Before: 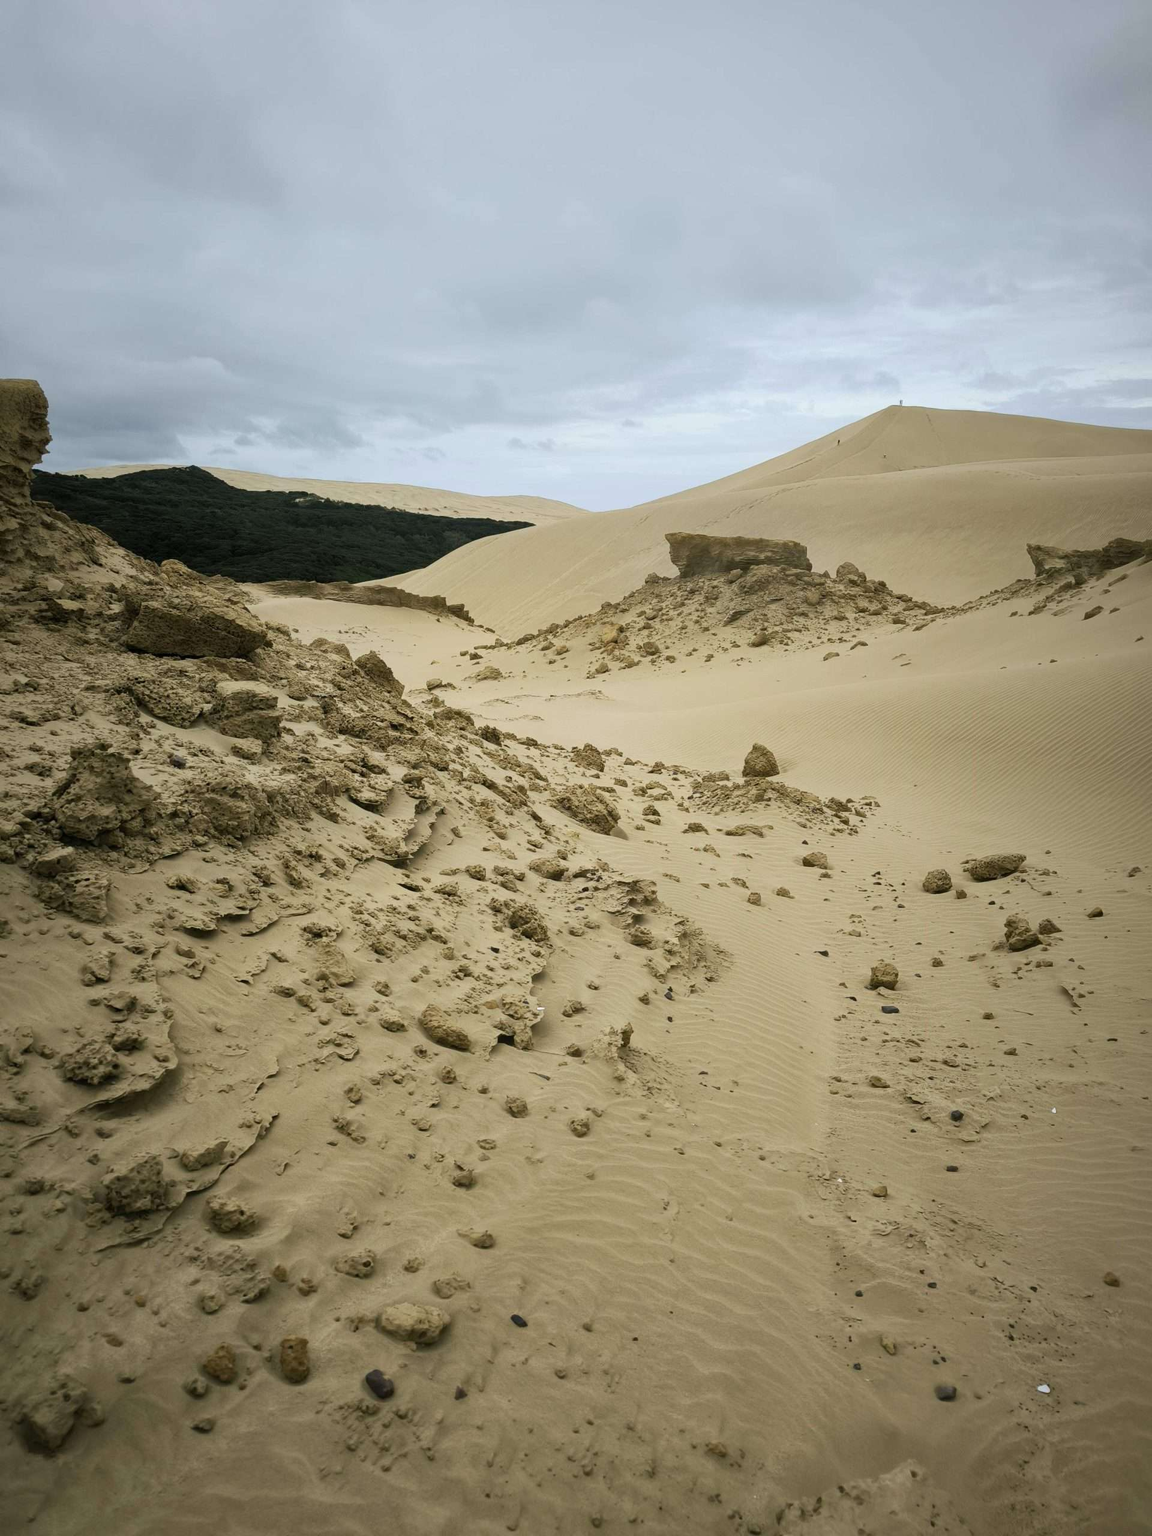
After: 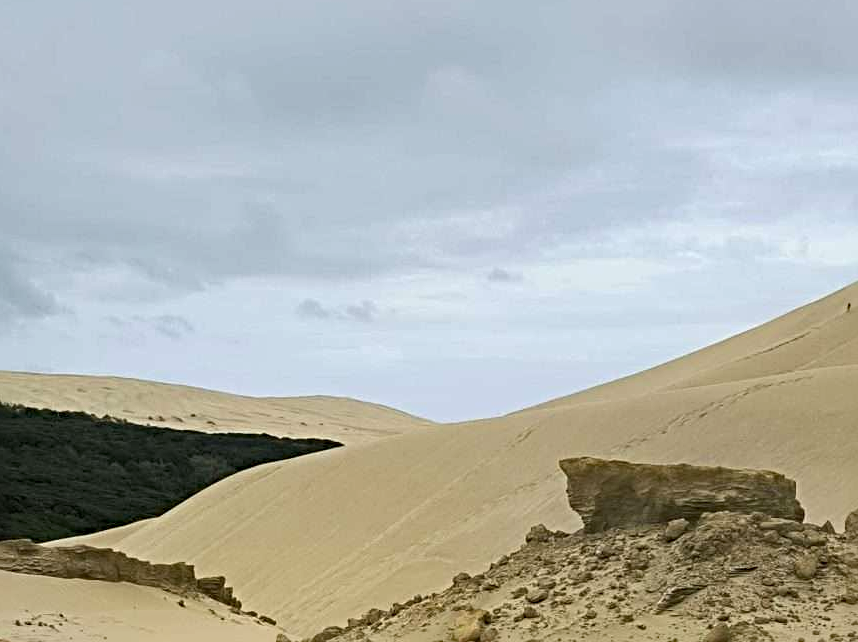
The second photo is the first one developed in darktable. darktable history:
haze removal: compatibility mode true, adaptive false
crop: left 28.64%, top 16.832%, right 26.637%, bottom 58.055%
sharpen: radius 4.883
